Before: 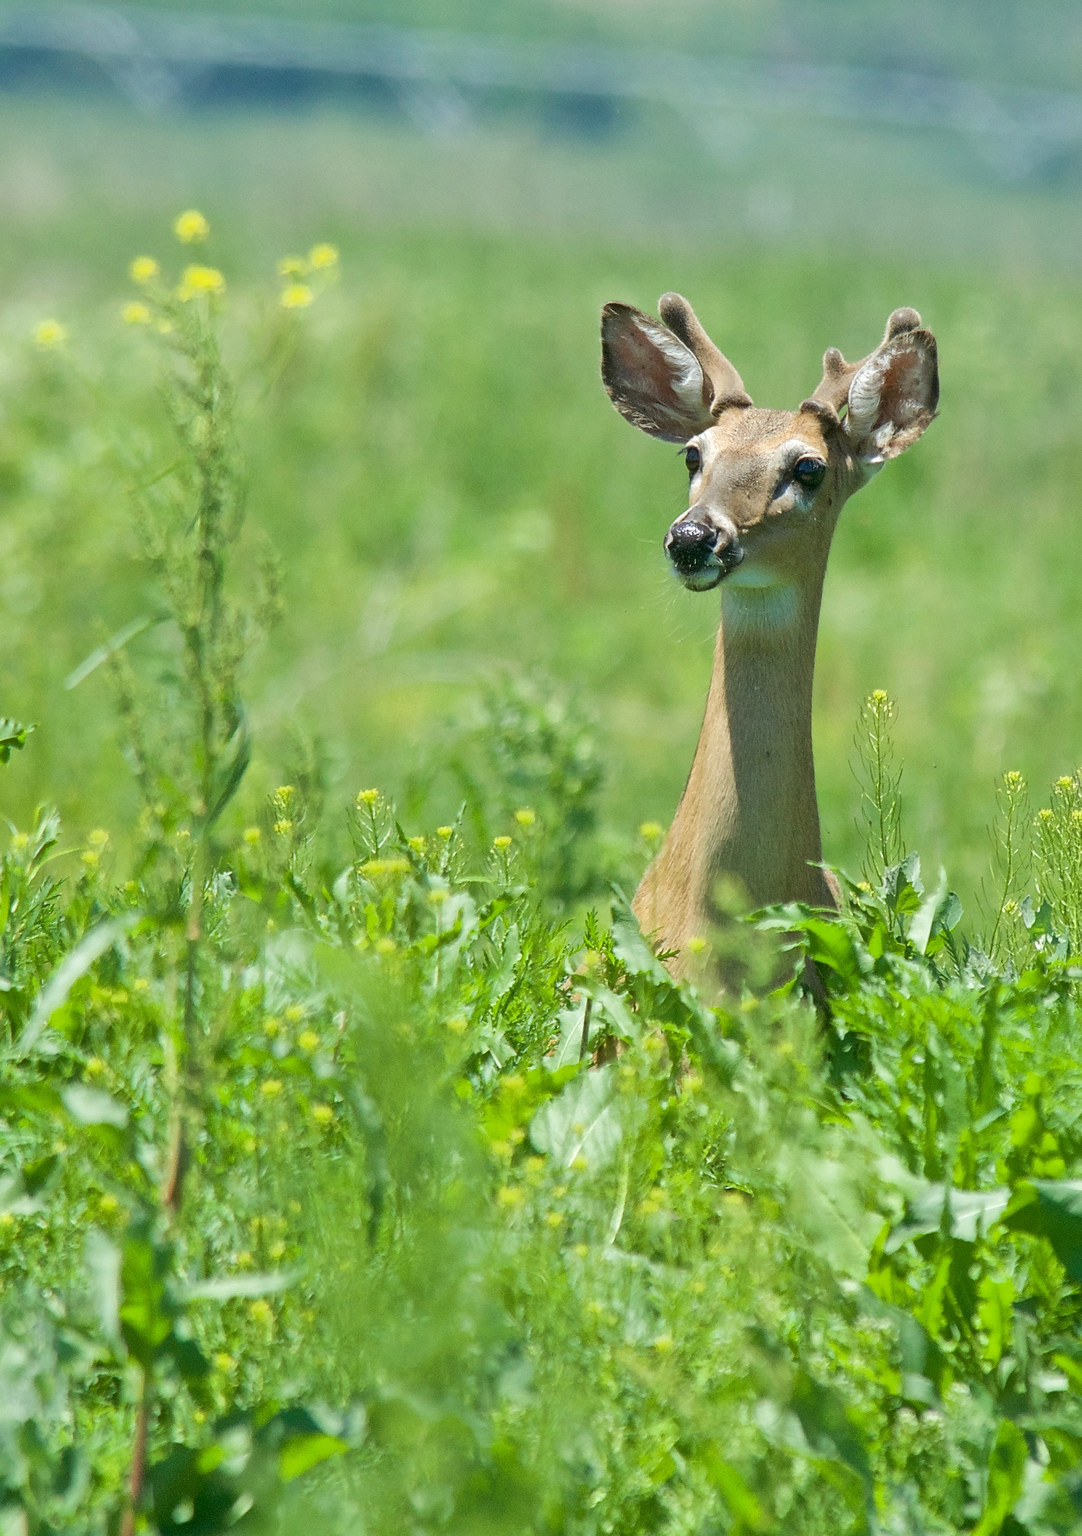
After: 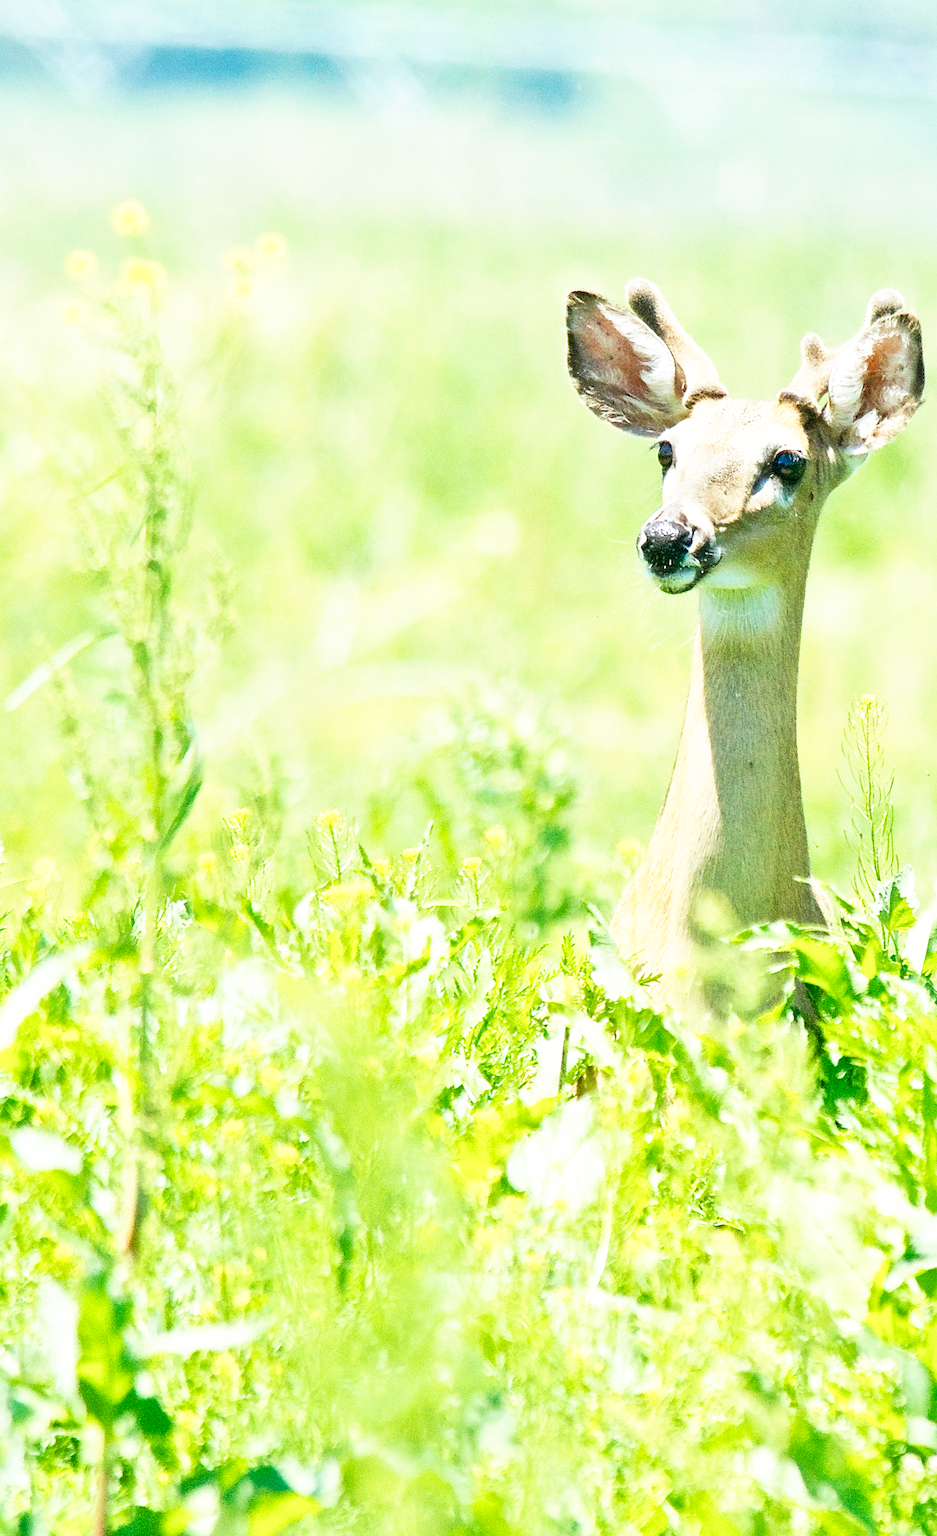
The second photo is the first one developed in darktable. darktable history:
crop and rotate: angle 1.12°, left 4.178%, top 0.476%, right 11.697%, bottom 2.429%
exposure: black level correction 0, exposure 0.5 EV, compensate highlight preservation false
base curve: curves: ch0 [(0, 0) (0.007, 0.004) (0.027, 0.03) (0.046, 0.07) (0.207, 0.54) (0.442, 0.872) (0.673, 0.972) (1, 1)], preserve colors none
